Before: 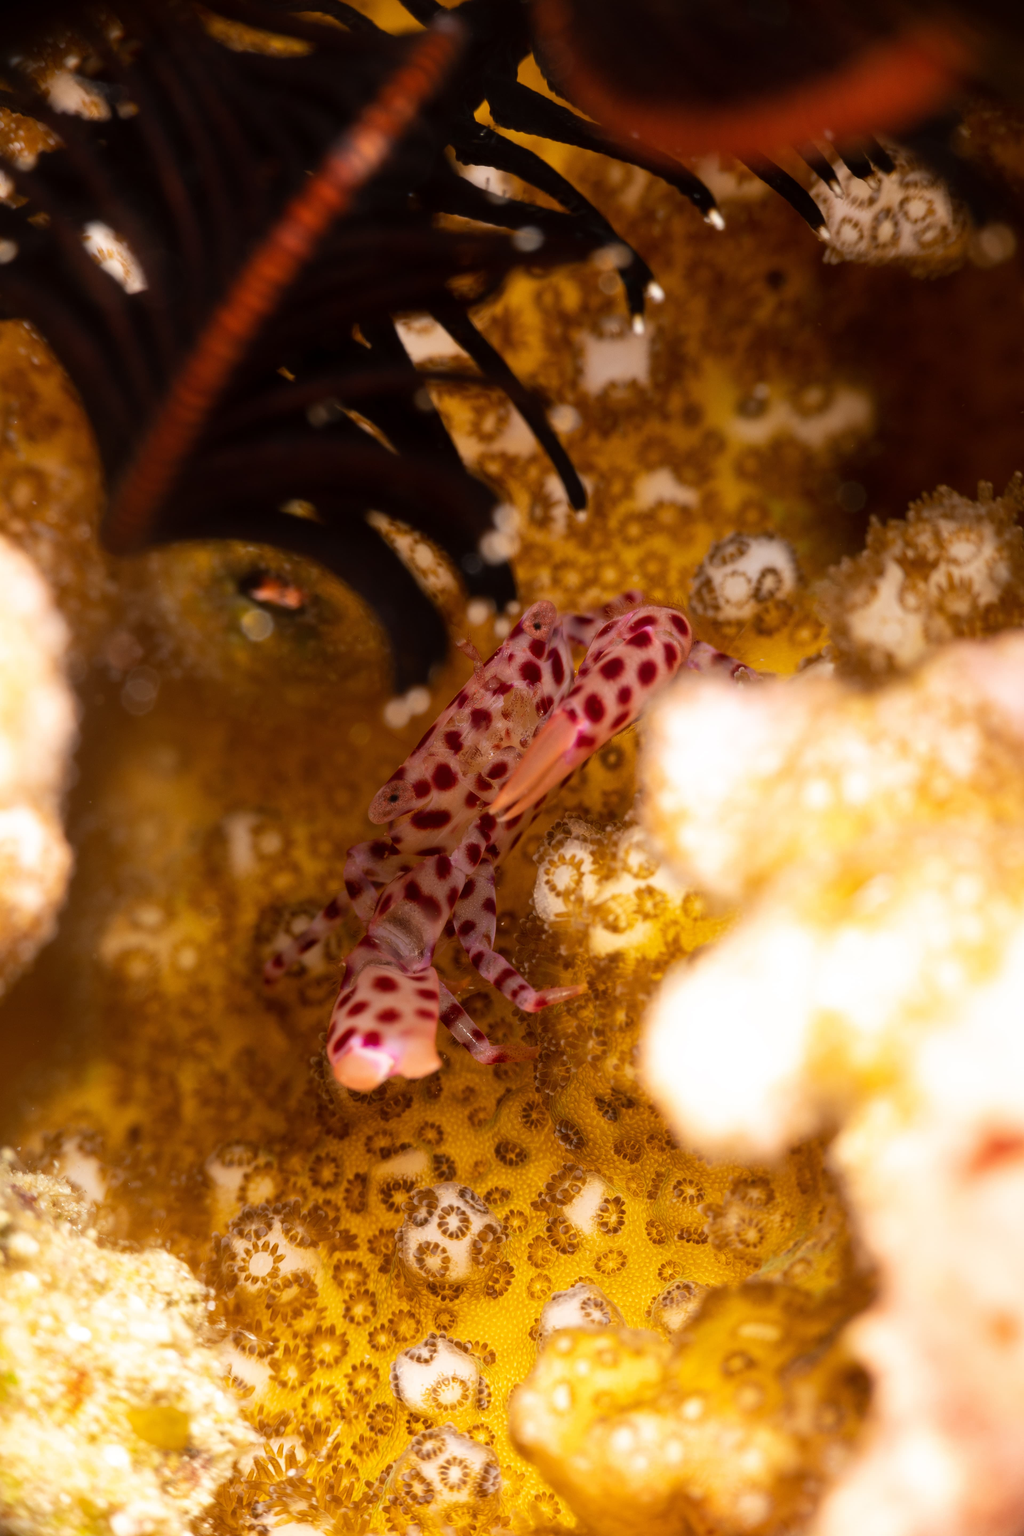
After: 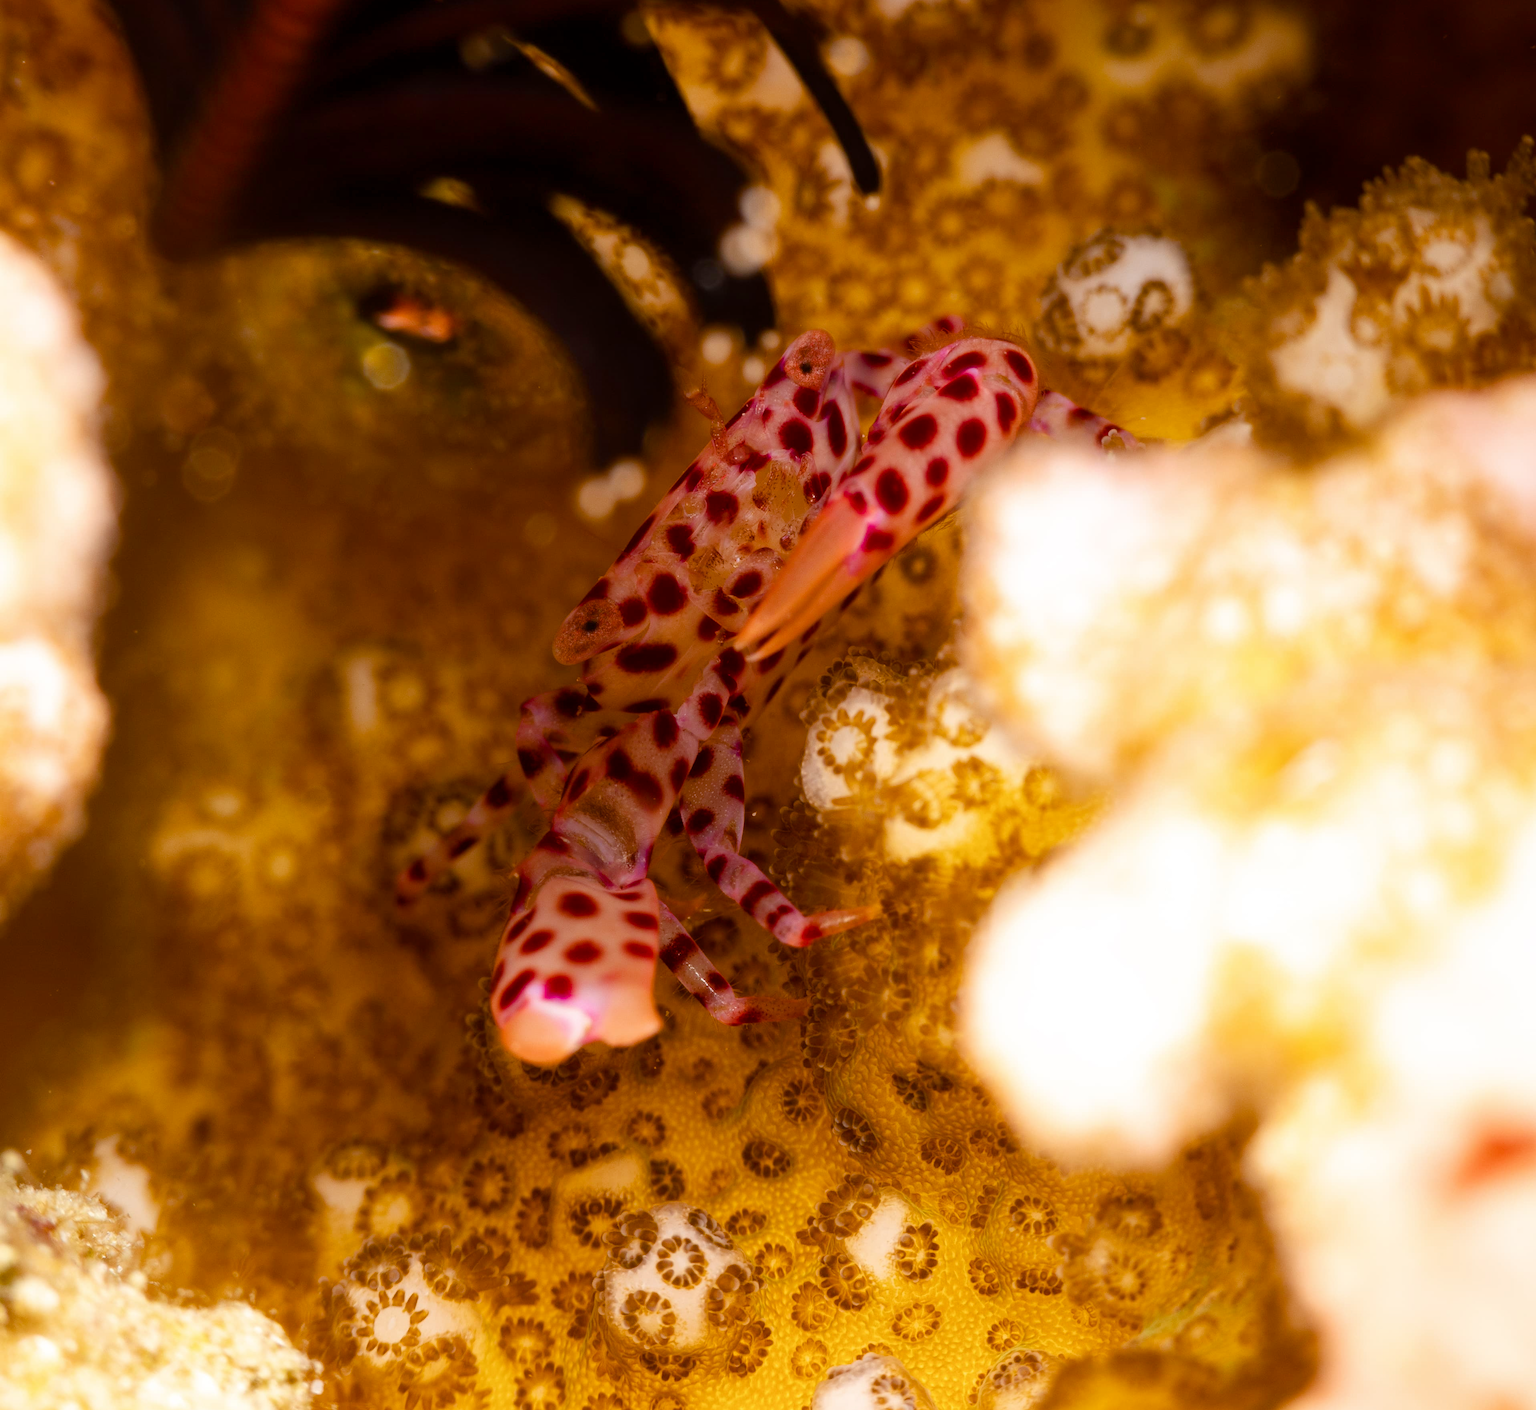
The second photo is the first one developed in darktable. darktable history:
crop and rotate: top 24.826%, bottom 13.967%
color balance rgb: perceptual saturation grading › global saturation 20%, perceptual saturation grading › highlights -25.731%, perceptual saturation grading › shadows 49.969%
